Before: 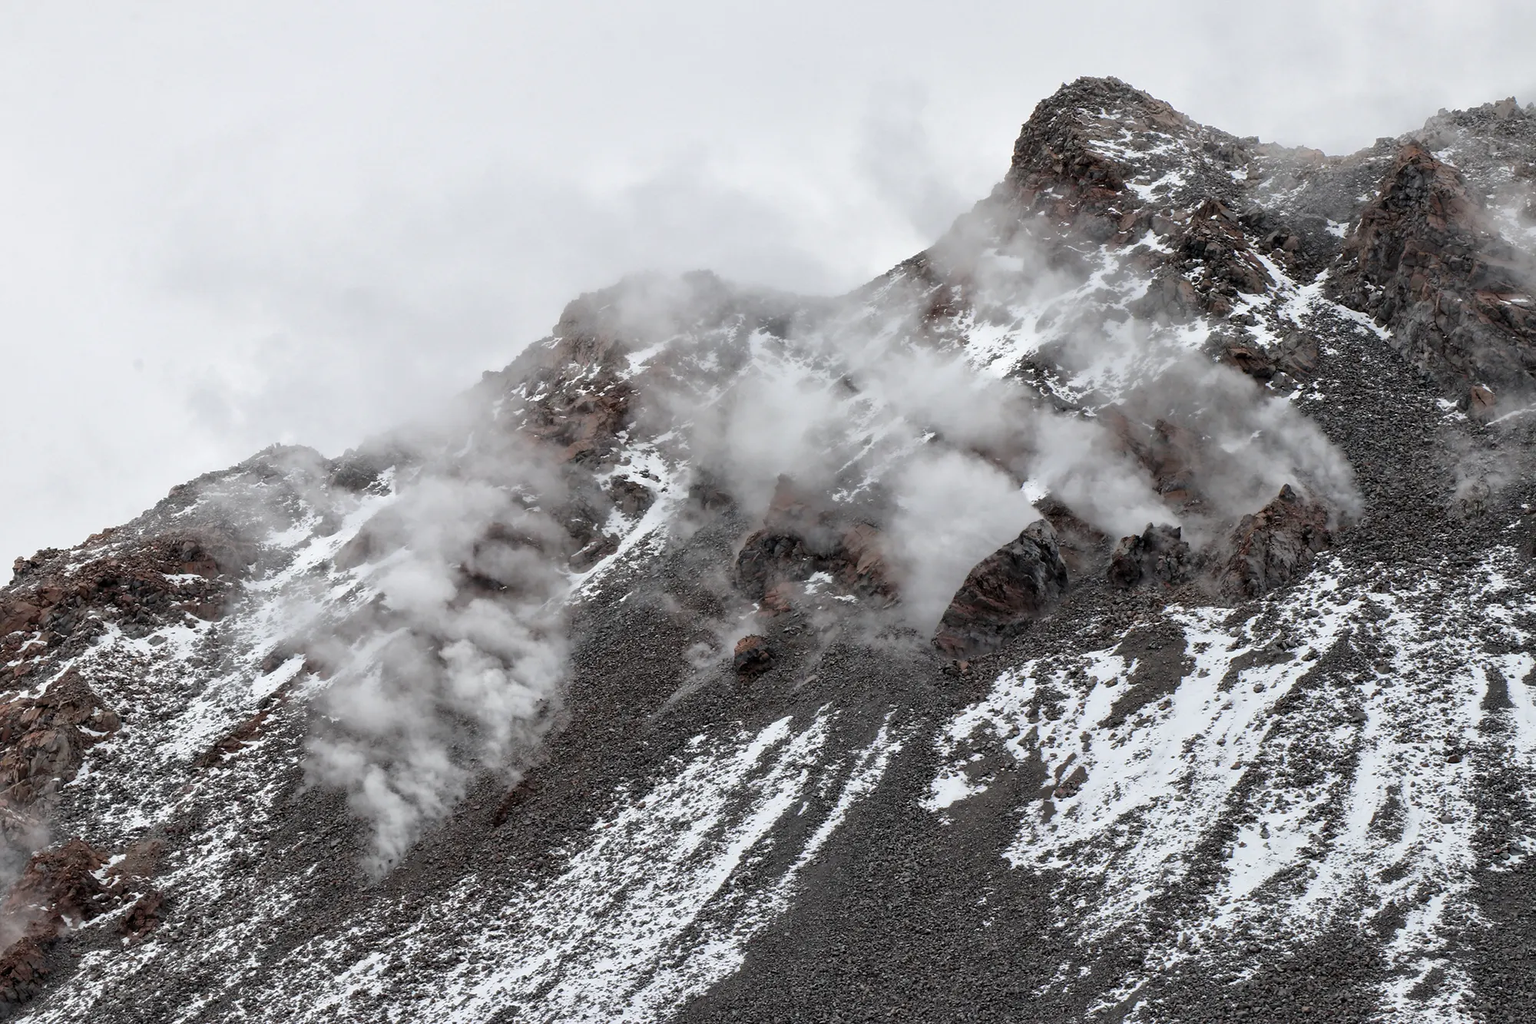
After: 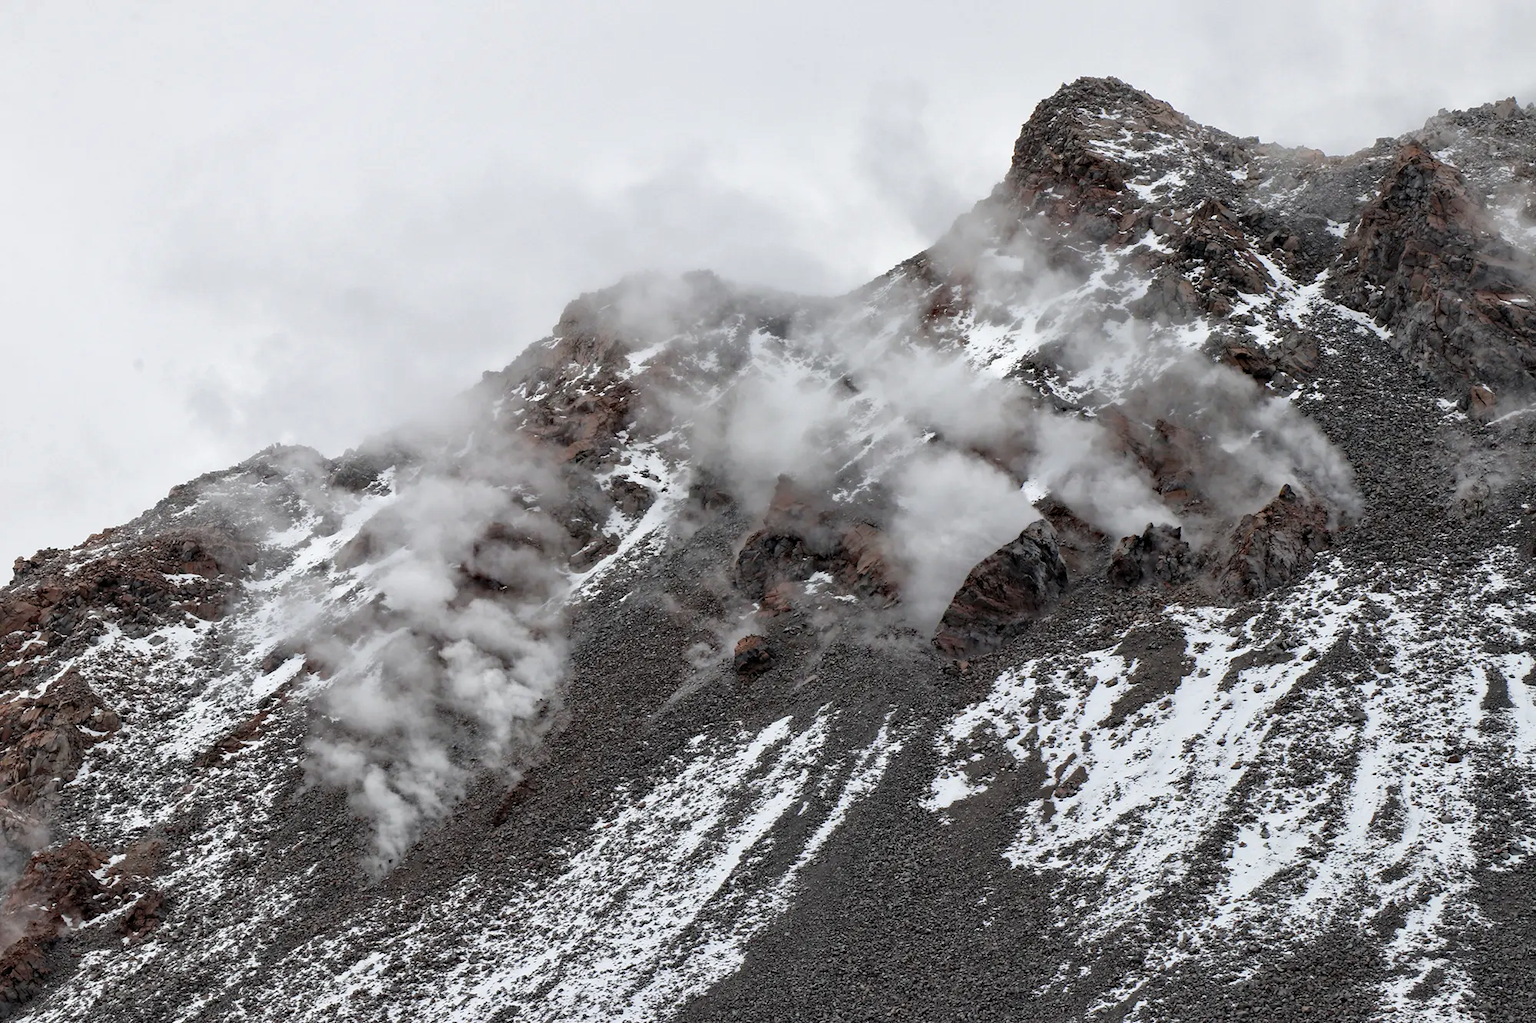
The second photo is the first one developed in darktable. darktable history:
haze removal: strength 0.299, distance 0.256, compatibility mode true, adaptive false
